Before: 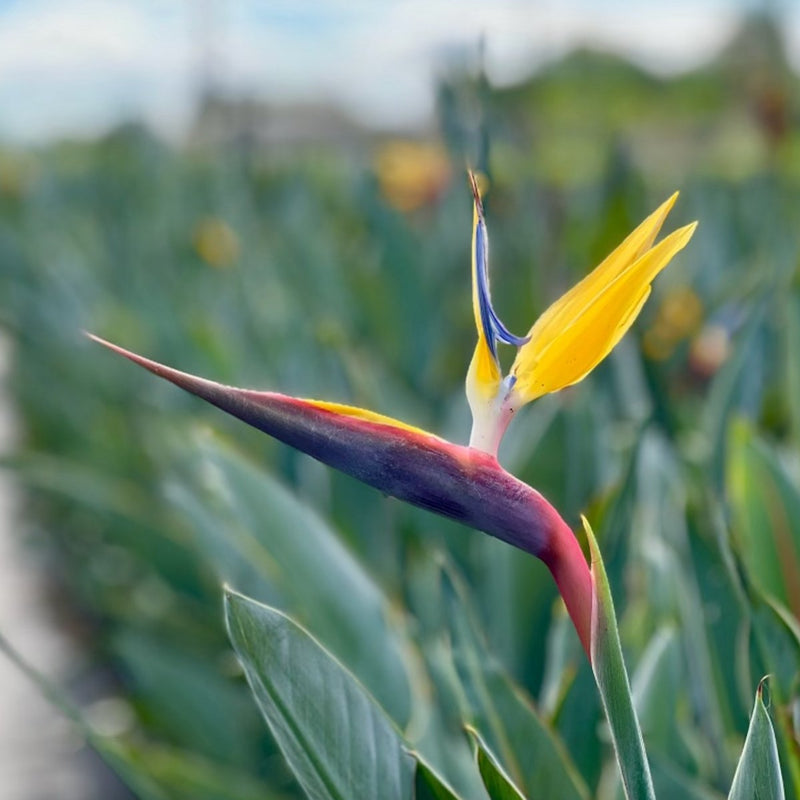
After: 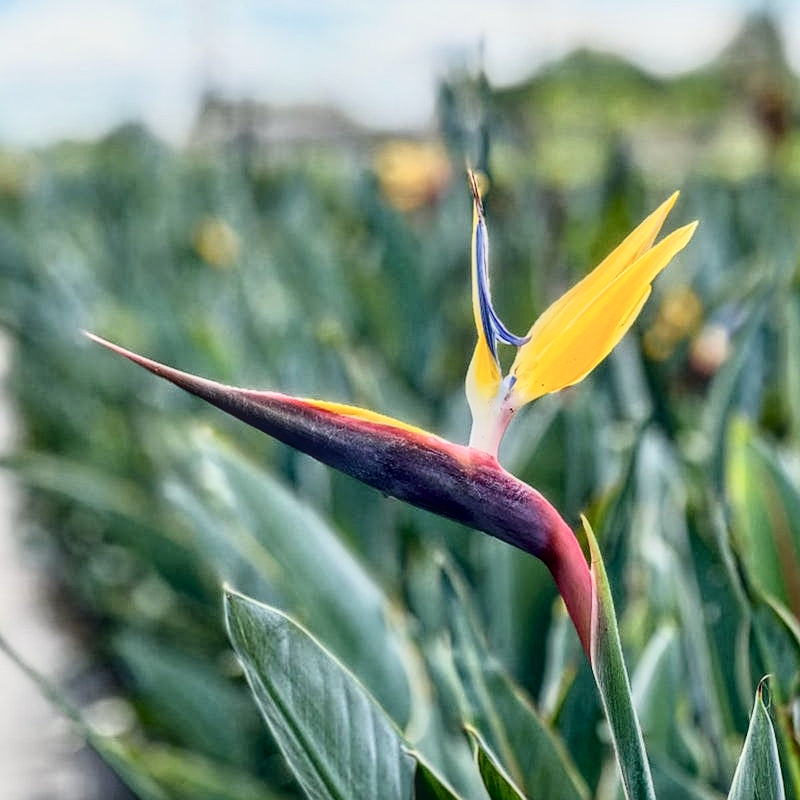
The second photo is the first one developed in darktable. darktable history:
local contrast: highlights 75%, shadows 55%, detail 176%, midtone range 0.205
tone curve: curves: ch0 [(0.016, 0.011) (0.084, 0.026) (0.469, 0.508) (0.721, 0.862) (1, 1)], color space Lab, independent channels, preserve colors none
filmic rgb: middle gray luminance 28.75%, black relative exposure -10.36 EV, white relative exposure 5.49 EV, target black luminance 0%, hardness 3.92, latitude 1.77%, contrast 1.129, highlights saturation mix 5.08%, shadows ↔ highlights balance 14.45%
sharpen: radius 1.03
